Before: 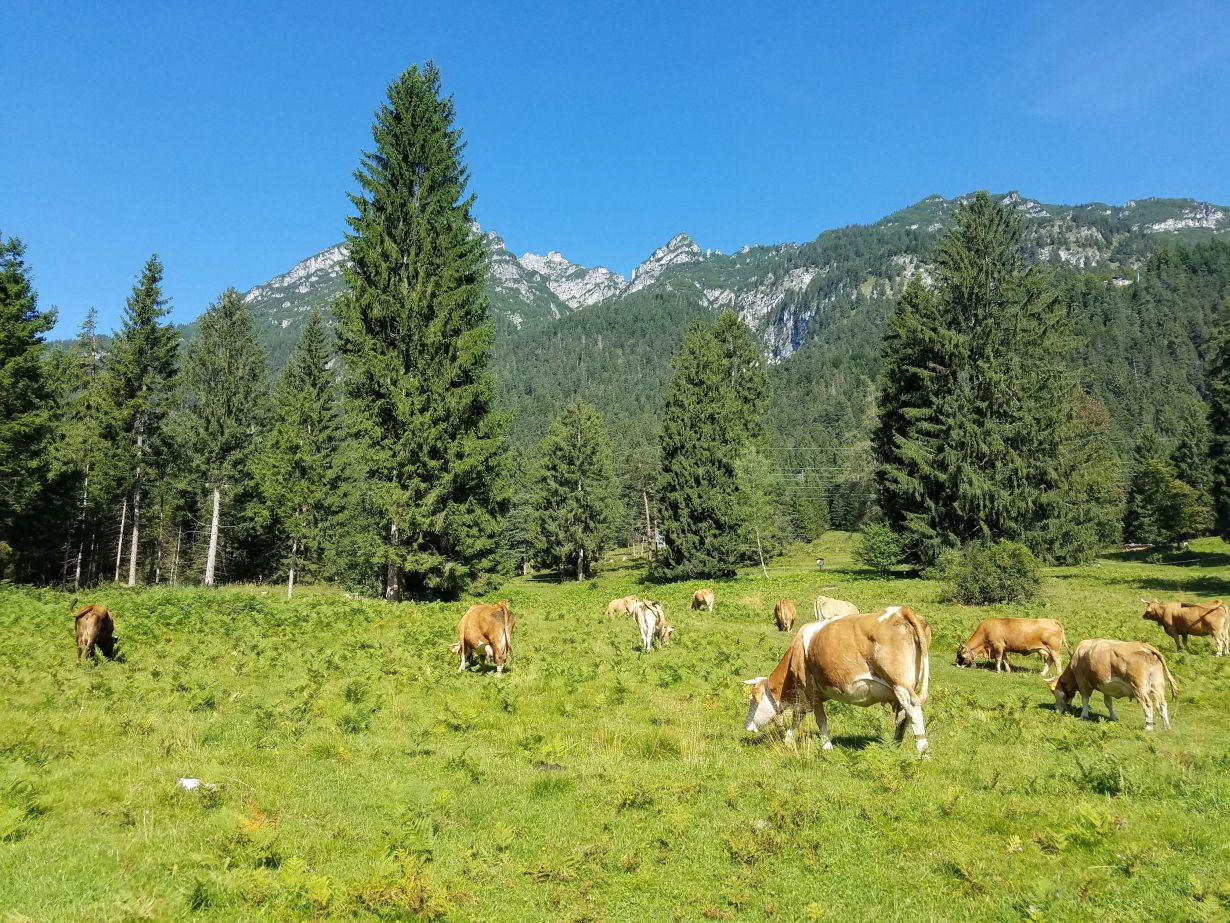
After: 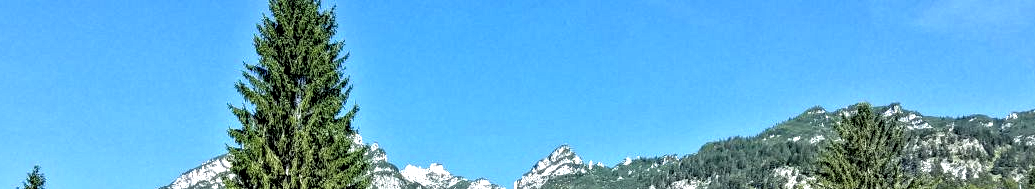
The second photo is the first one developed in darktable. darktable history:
contrast equalizer: y [[0.609, 0.611, 0.615, 0.613, 0.607, 0.603], [0.504, 0.498, 0.496, 0.499, 0.506, 0.516], [0 ×6], [0 ×6], [0 ×6]]
crop and rotate: left 9.622%, top 9.589%, right 6.168%, bottom 69.834%
tone equalizer: -8 EV -0.408 EV, -7 EV -0.397 EV, -6 EV -0.352 EV, -5 EV -0.25 EV, -3 EV 0.212 EV, -2 EV 0.326 EV, -1 EV 0.409 EV, +0 EV 0.434 EV
local contrast: detail 130%
